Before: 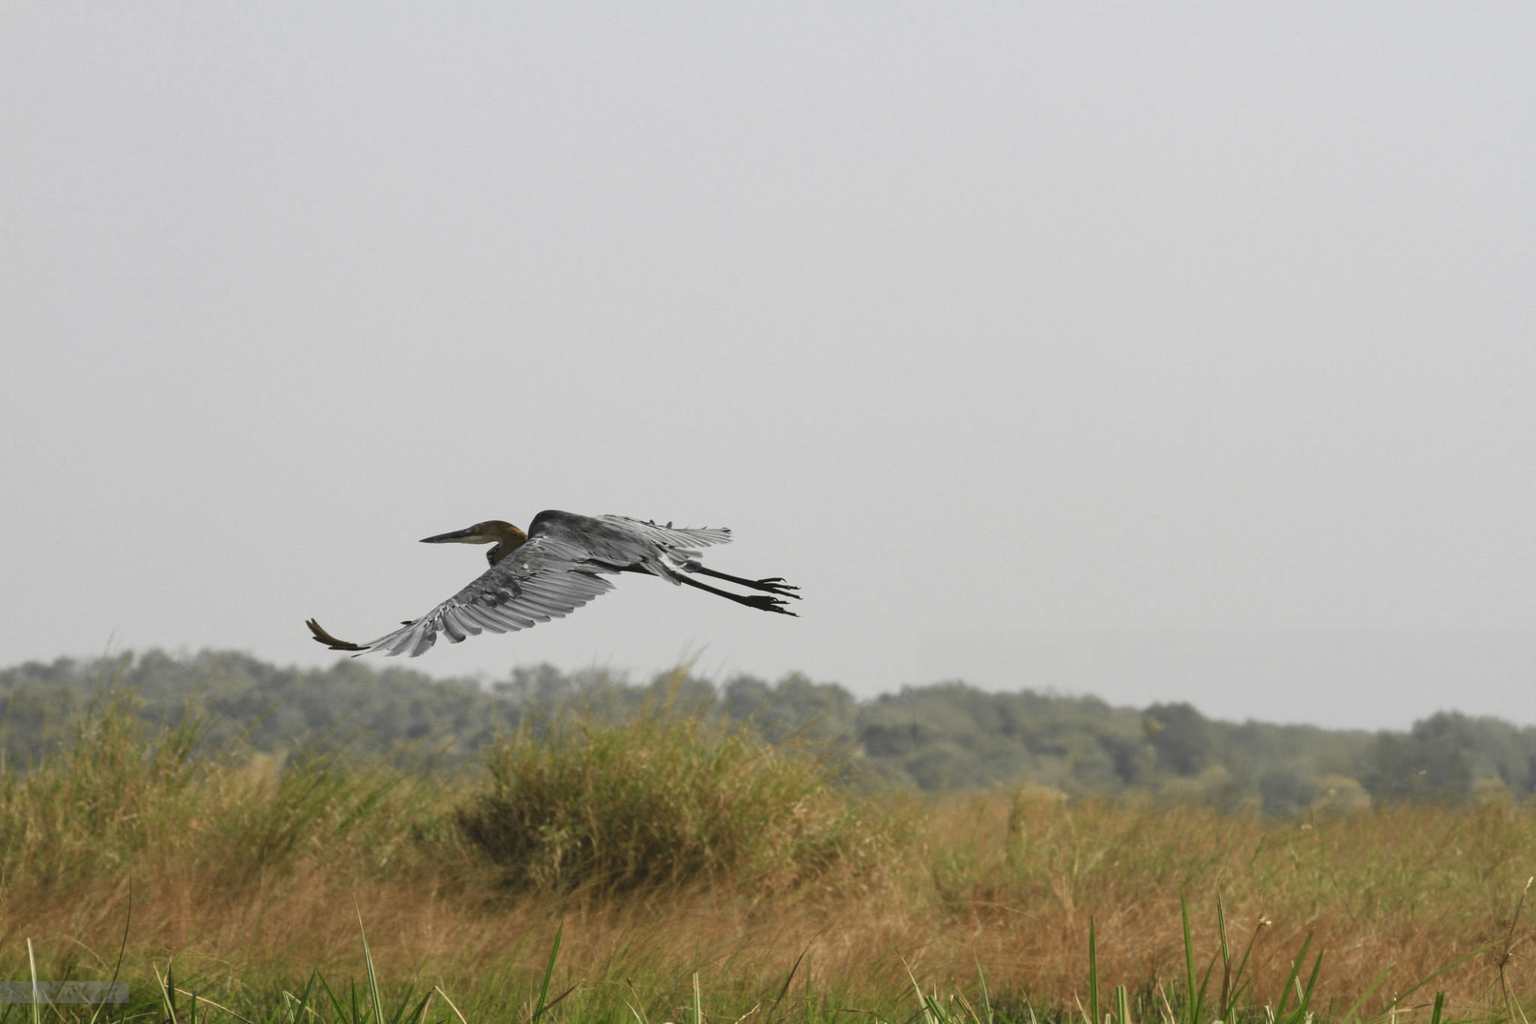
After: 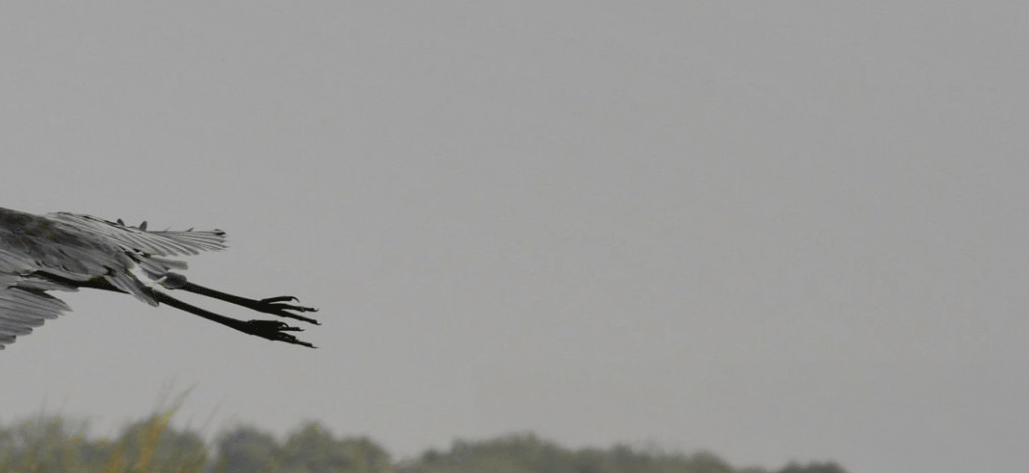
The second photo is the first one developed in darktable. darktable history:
filmic rgb: middle gray luminance 18.42%, black relative exposure -10.5 EV, white relative exposure 3.4 EV, threshold 6 EV, target black luminance 0%, hardness 6.03, latitude 99%, contrast 0.847, shadows ↔ highlights balance 0.505%, add noise in highlights 0, preserve chrominance max RGB, color science v3 (2019), use custom middle-gray values true, iterations of high-quality reconstruction 0, contrast in highlights soft, enable highlight reconstruction true
shadows and highlights: radius 264.75, soften with gaussian
crop: left 36.607%, top 34.735%, right 13.146%, bottom 30.611%
contrast brightness saturation: contrast 0.07, brightness -0.13, saturation 0.06
